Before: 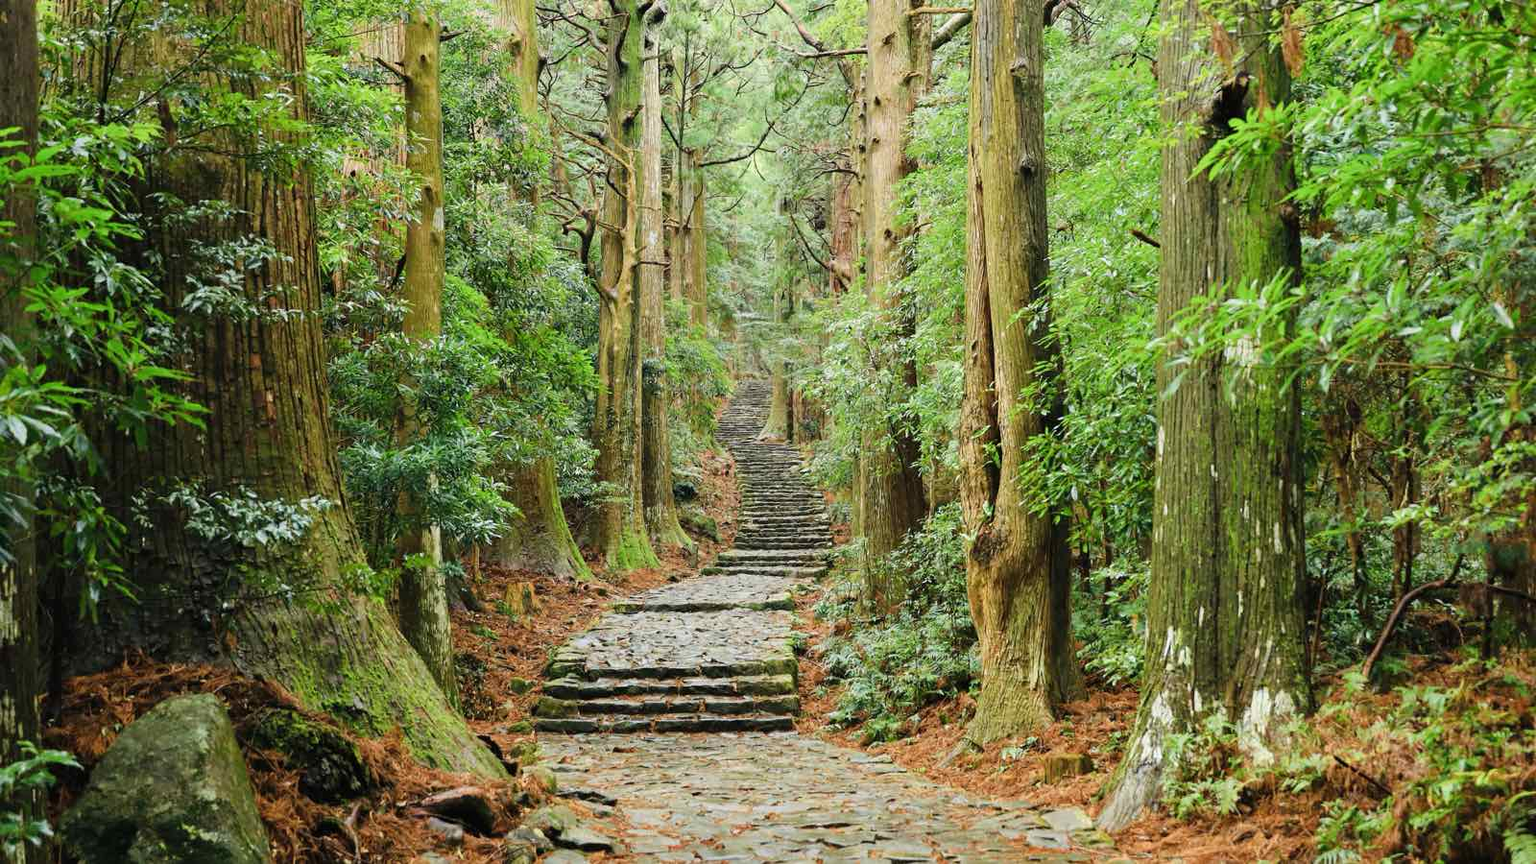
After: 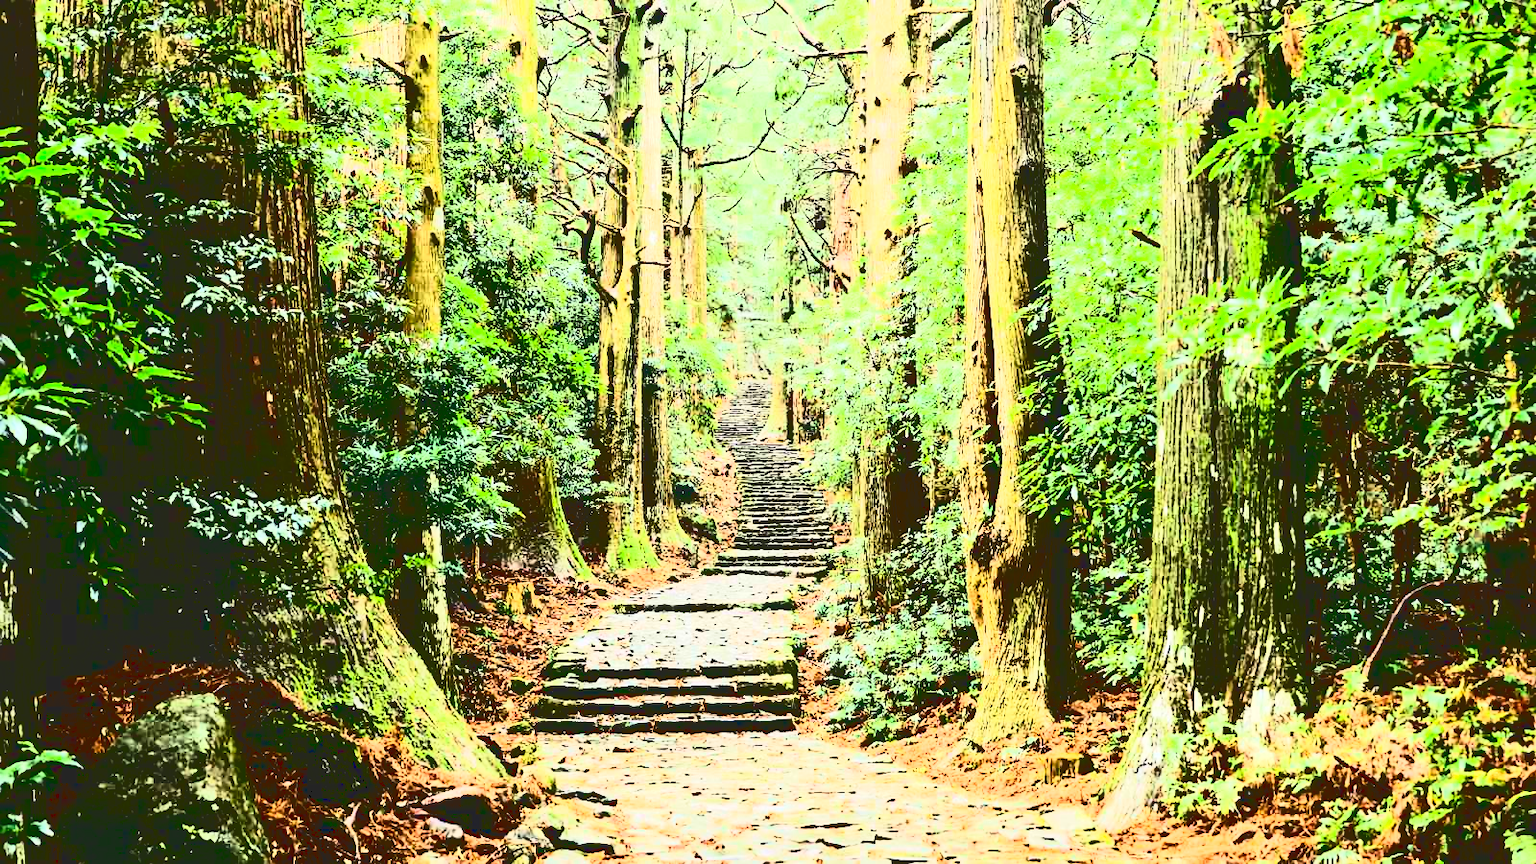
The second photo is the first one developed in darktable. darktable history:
contrast brightness saturation: contrast 0.62, brightness 0.34, saturation 0.14
base curve: curves: ch0 [(0.065, 0.026) (0.236, 0.358) (0.53, 0.546) (0.777, 0.841) (0.924, 0.992)], preserve colors average RGB
